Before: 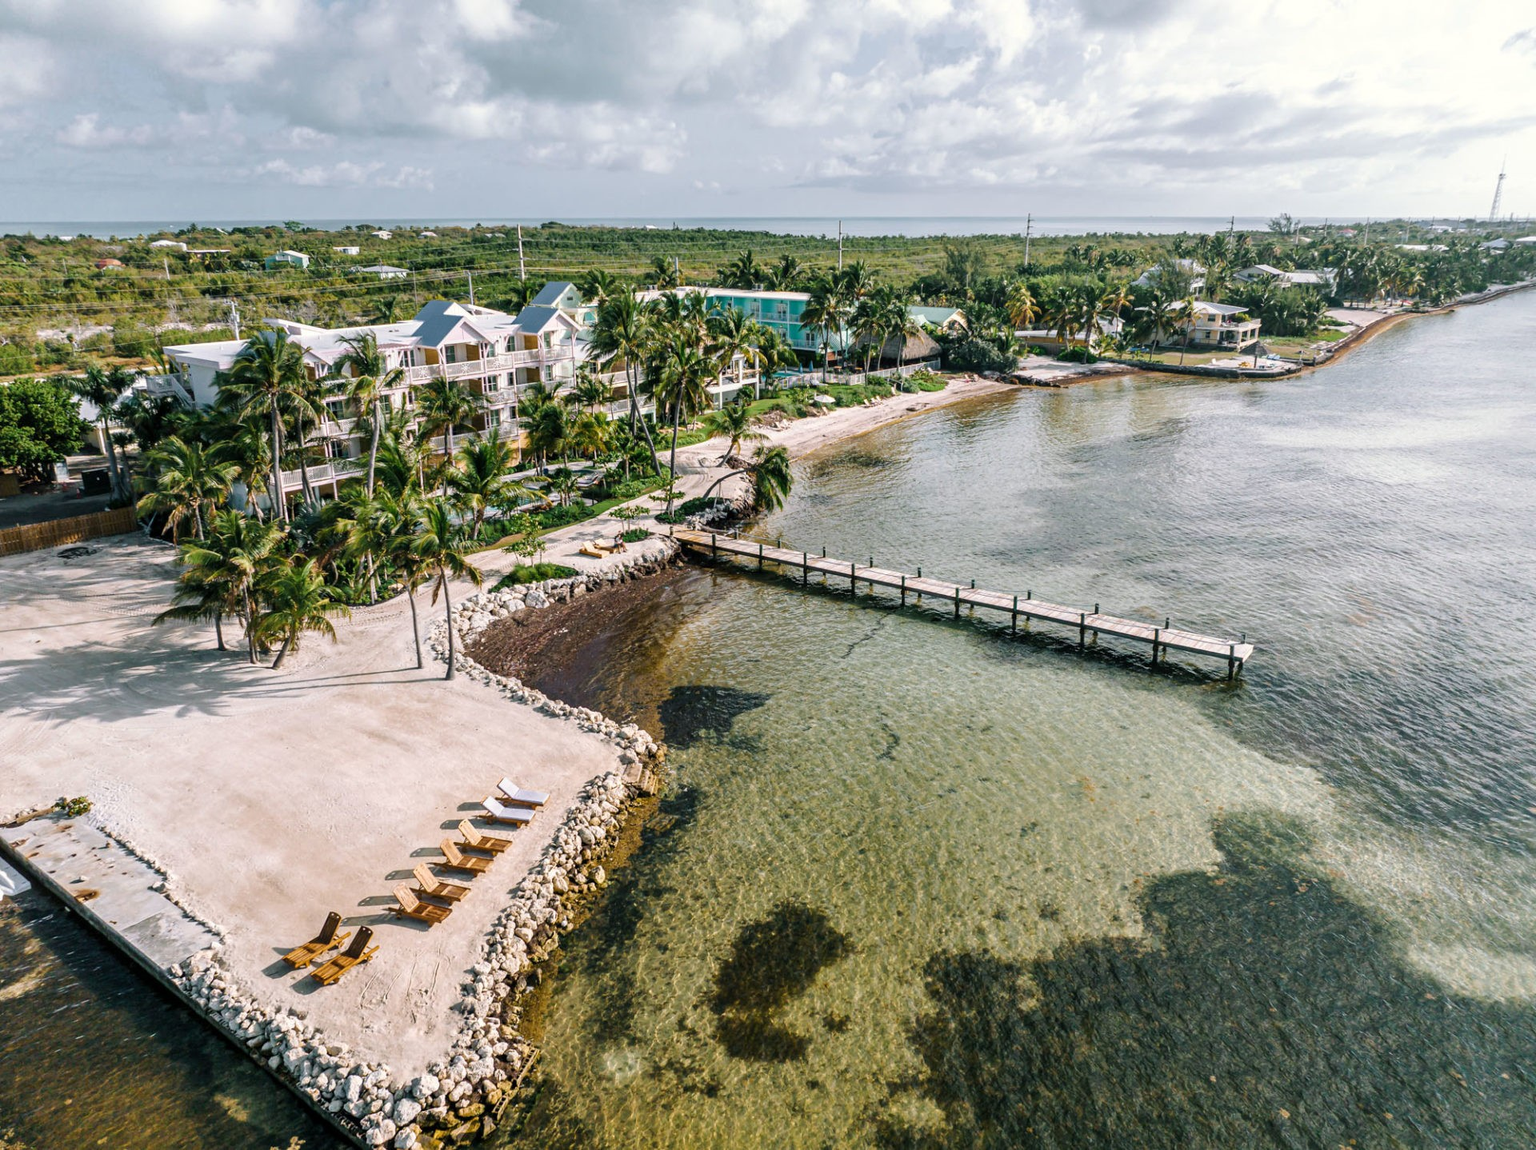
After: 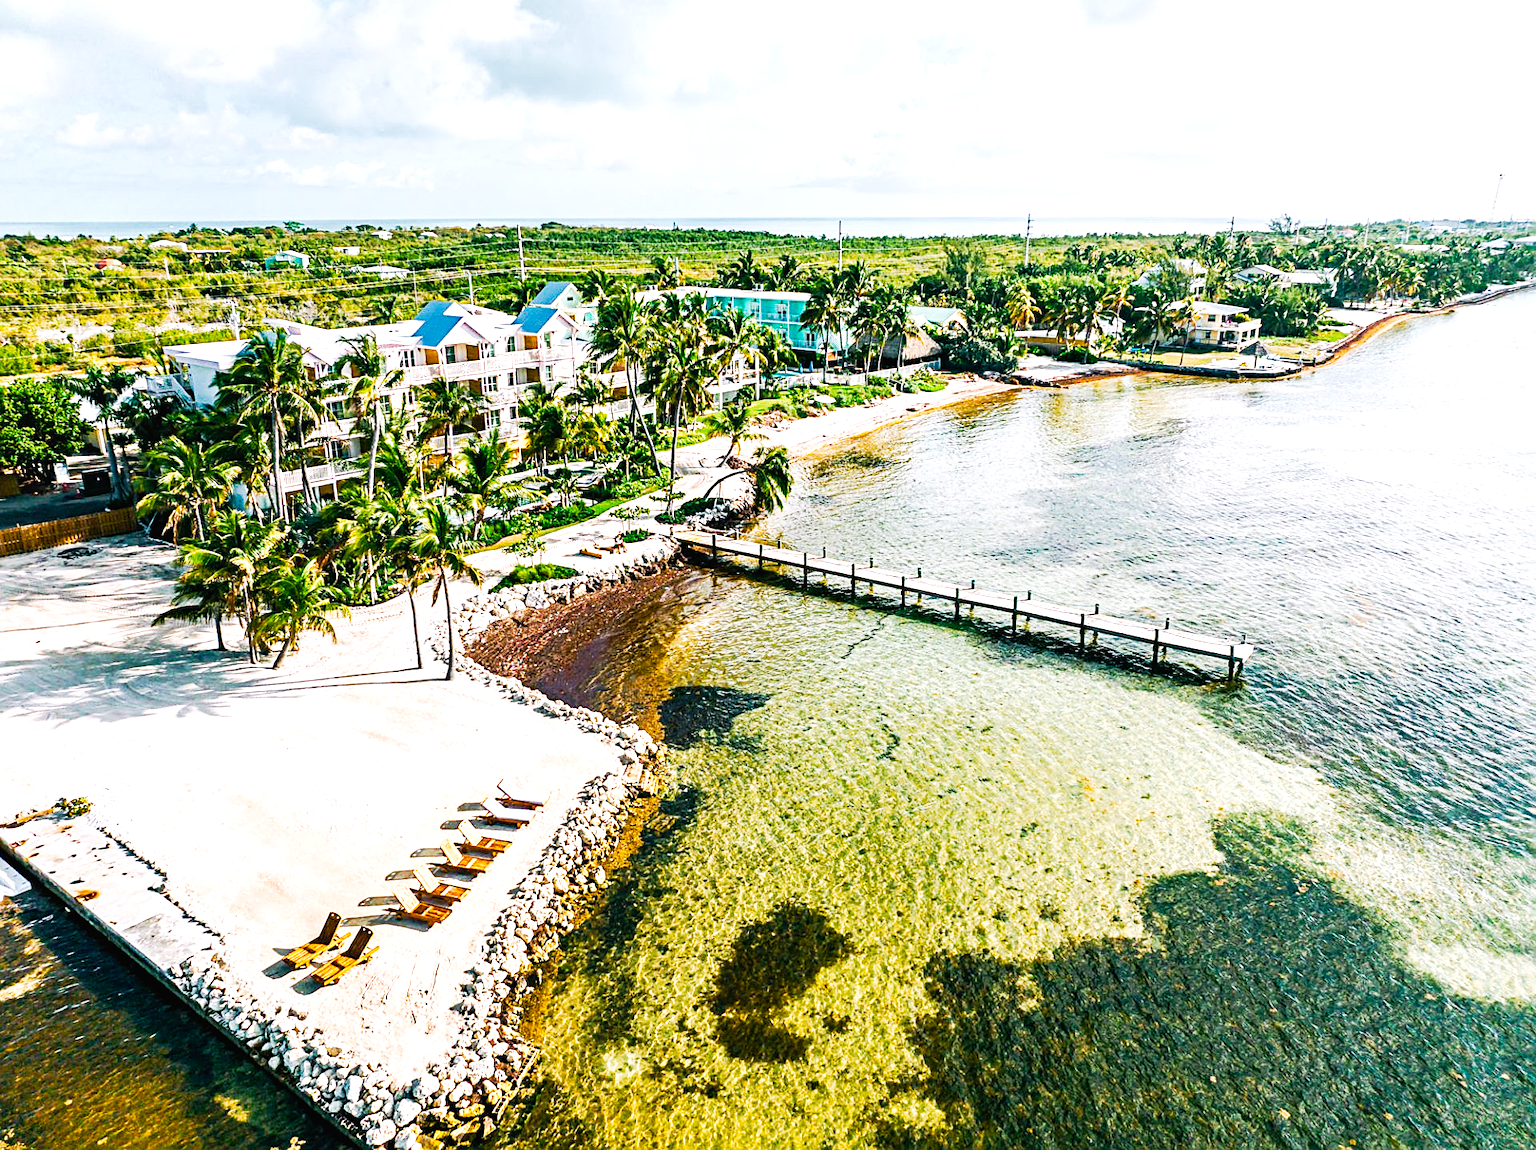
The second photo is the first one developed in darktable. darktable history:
sharpen: on, module defaults
exposure: black level correction 0, exposure 0.499 EV, compensate highlight preservation false
color balance rgb: perceptual saturation grading › global saturation 44.173%, perceptual saturation grading › highlights -49.936%, perceptual saturation grading › shadows 29.82%, perceptual brilliance grading › global brilliance 11.297%, global vibrance 14.258%
tone curve: curves: ch0 [(0, 0.013) (0.074, 0.044) (0.251, 0.234) (0.472, 0.511) (0.63, 0.752) (0.746, 0.866) (0.899, 0.956) (1, 1)]; ch1 [(0, 0) (0.08, 0.08) (0.347, 0.394) (0.455, 0.441) (0.5, 0.5) (0.517, 0.53) (0.563, 0.611) (0.617, 0.682) (0.756, 0.788) (0.92, 0.92) (1, 1)]; ch2 [(0, 0) (0.096, 0.056) (0.304, 0.204) (0.5, 0.5) (0.539, 0.575) (0.597, 0.644) (0.92, 0.92) (1, 1)], preserve colors none
haze removal: strength 0.299, distance 0.255, adaptive false
